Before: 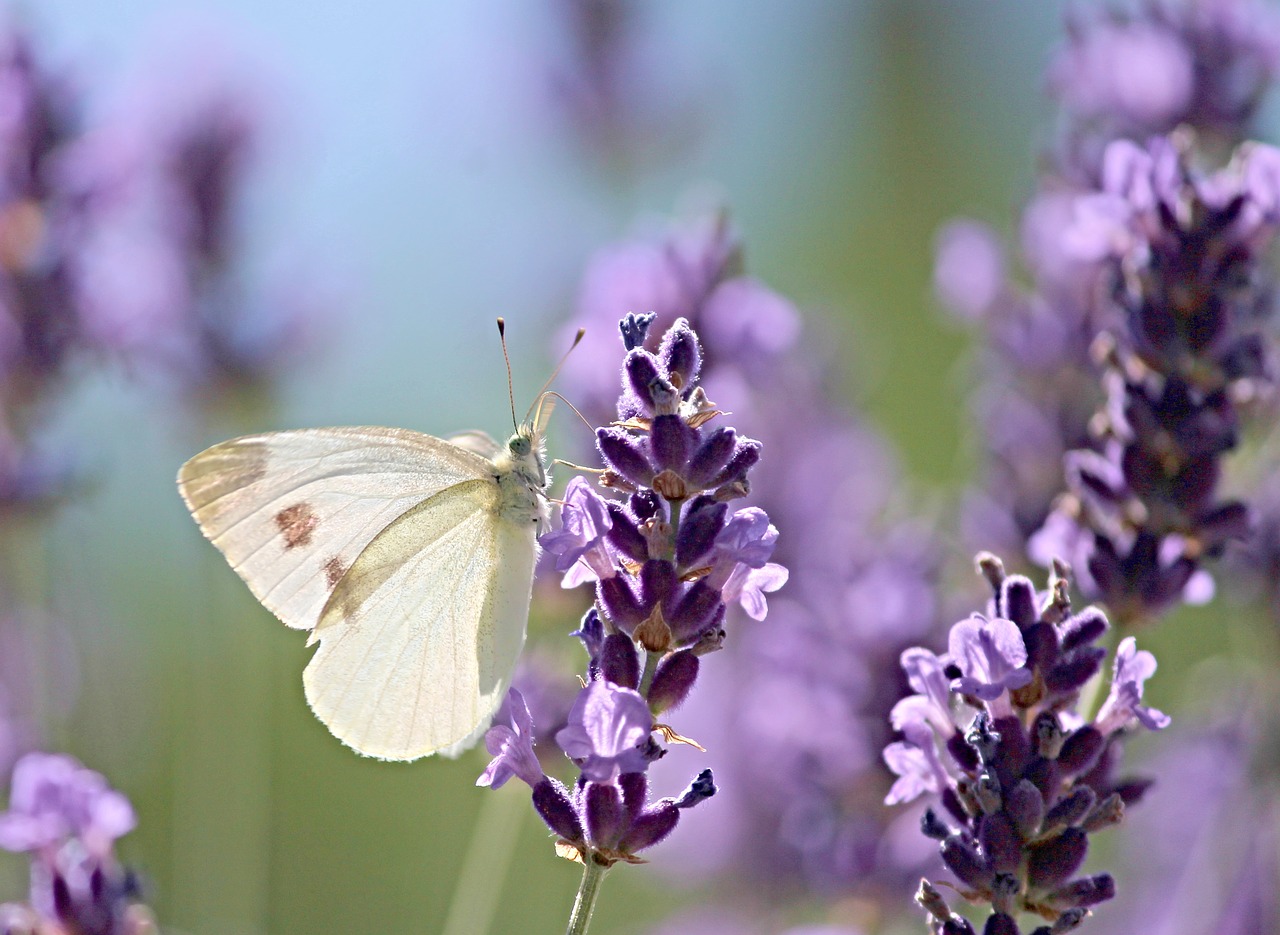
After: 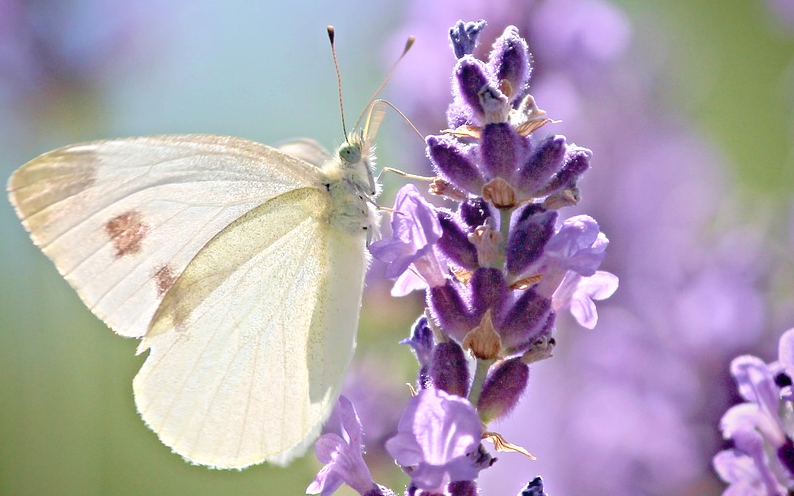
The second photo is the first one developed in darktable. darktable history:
contrast brightness saturation: brightness 0.15
rgb curve: curves: ch0 [(0, 0) (0.053, 0.068) (0.122, 0.128) (1, 1)]
crop: left 13.312%, top 31.28%, right 24.627%, bottom 15.582%
vignetting: fall-off start 88.53%, fall-off radius 44.2%, saturation 0.376, width/height ratio 1.161
